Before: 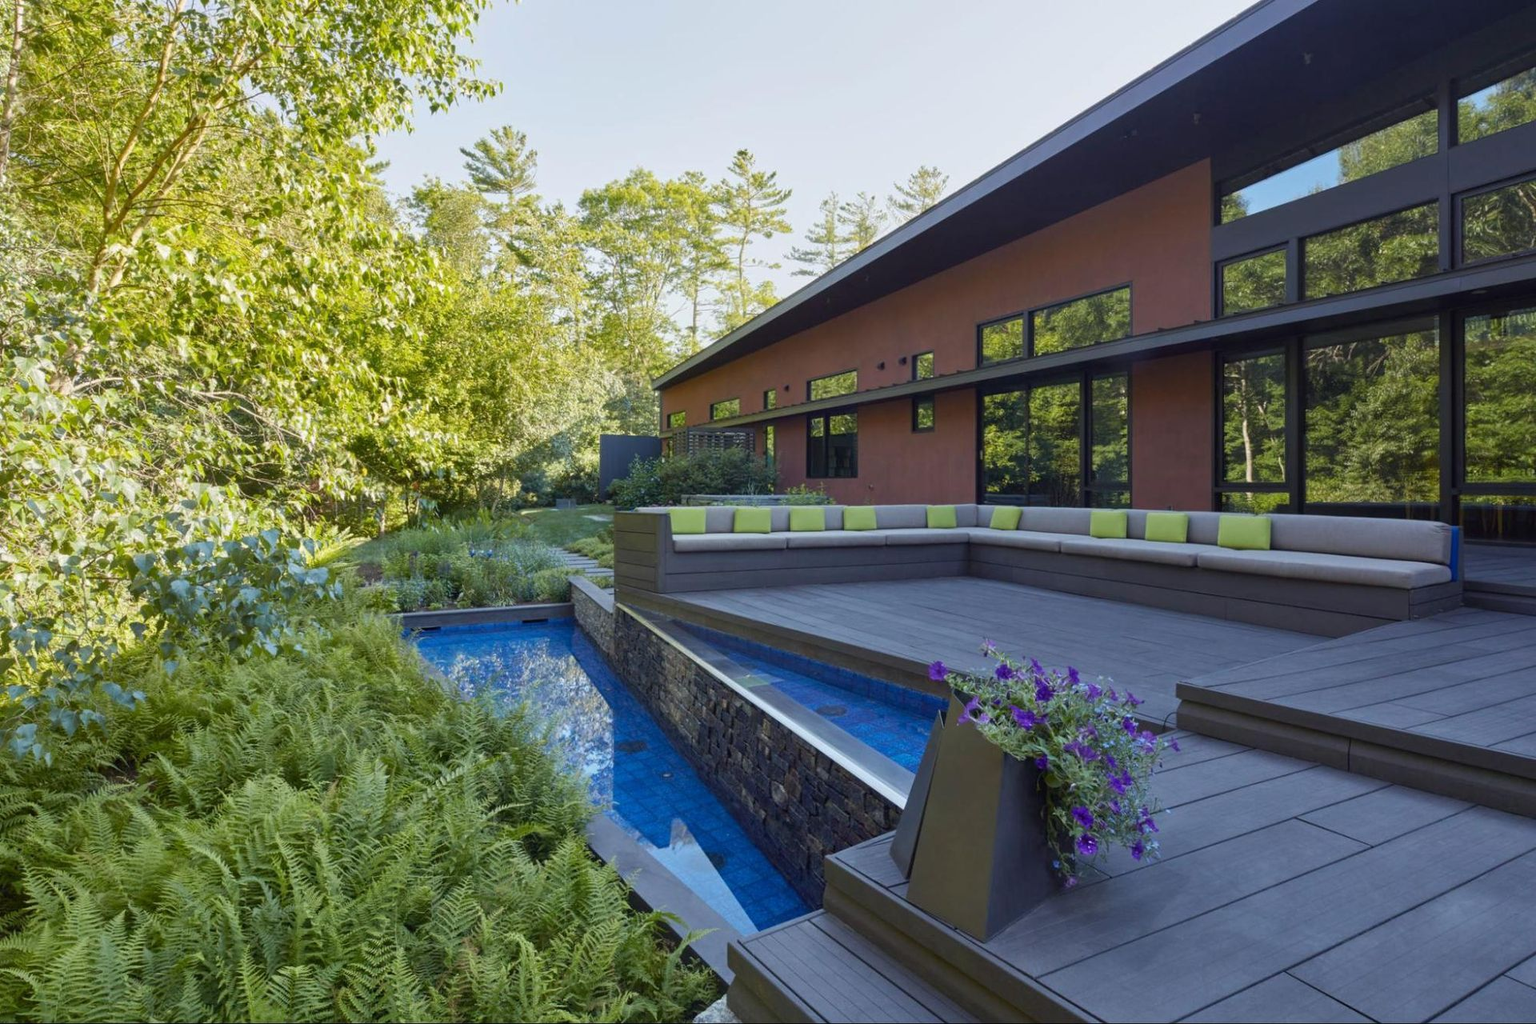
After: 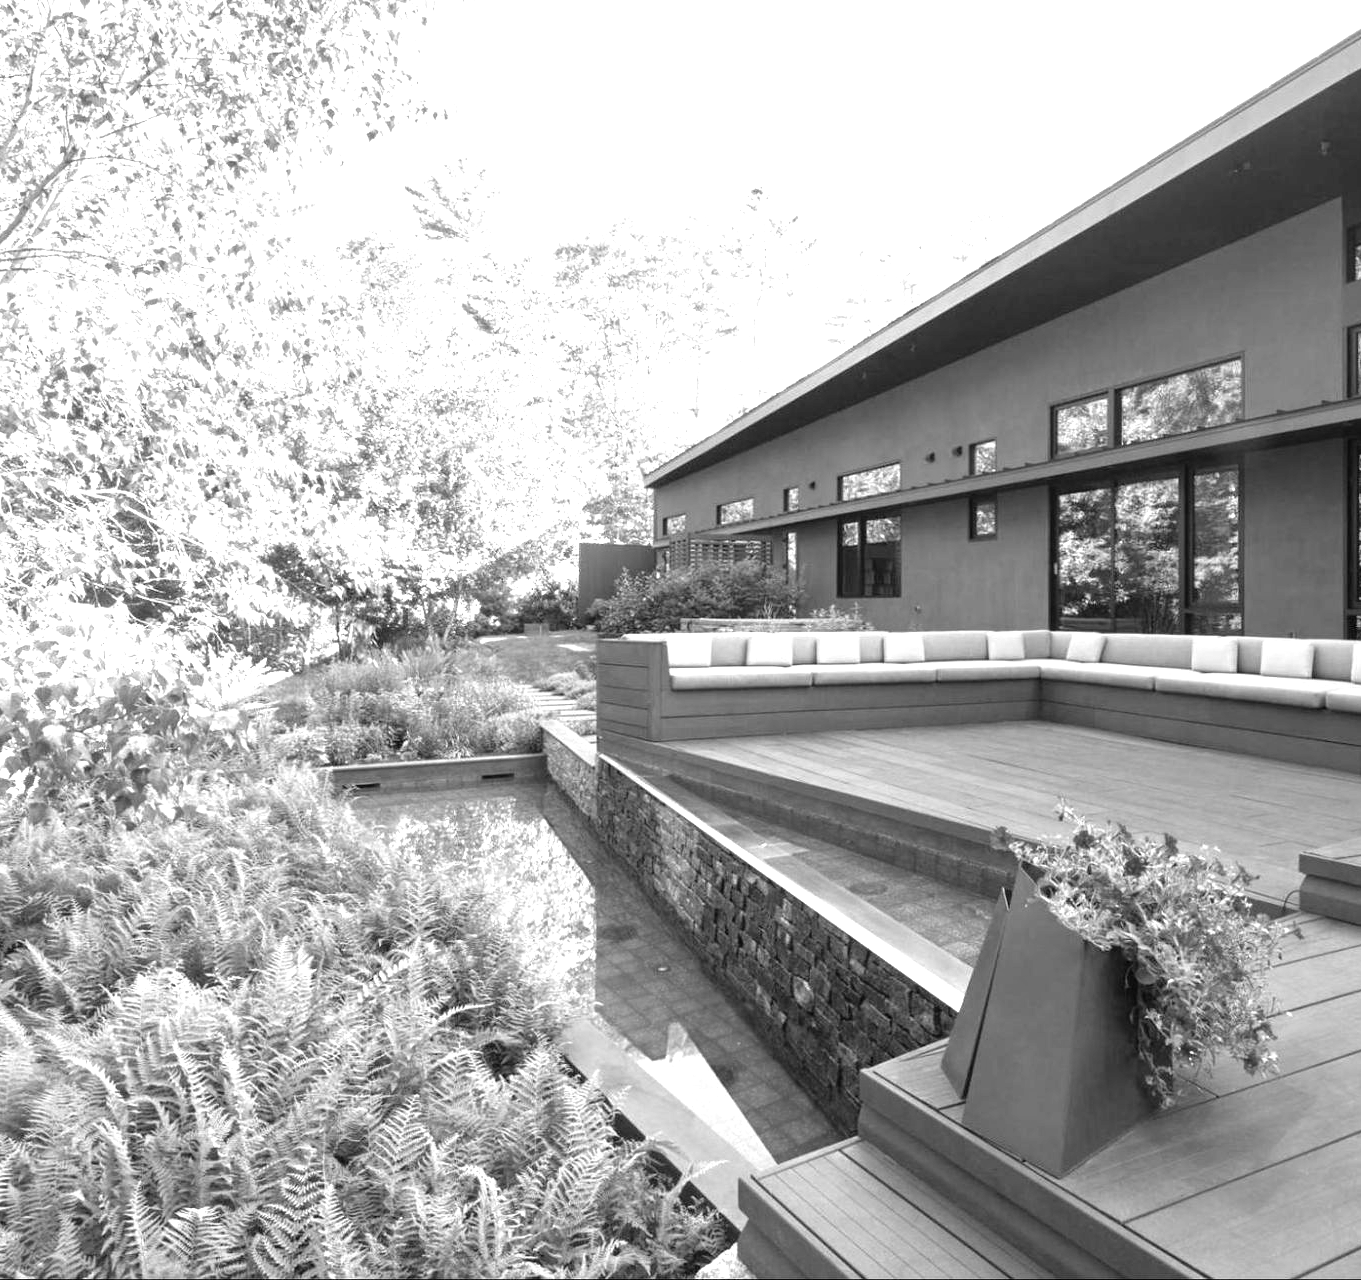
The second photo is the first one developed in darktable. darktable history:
tone equalizer: -8 EV -0.76 EV, -7 EV -0.667 EV, -6 EV -0.639 EV, -5 EV -0.406 EV, -3 EV 0.378 EV, -2 EV 0.6 EV, -1 EV 0.697 EV, +0 EV 0.757 EV
exposure: exposure 0.944 EV, compensate highlight preservation false
color zones: curves: ch1 [(0, -0.394) (0.143, -0.394) (0.286, -0.394) (0.429, -0.392) (0.571, -0.391) (0.714, -0.391) (0.857, -0.391) (1, -0.394)]
crop and rotate: left 8.943%, right 20.134%
